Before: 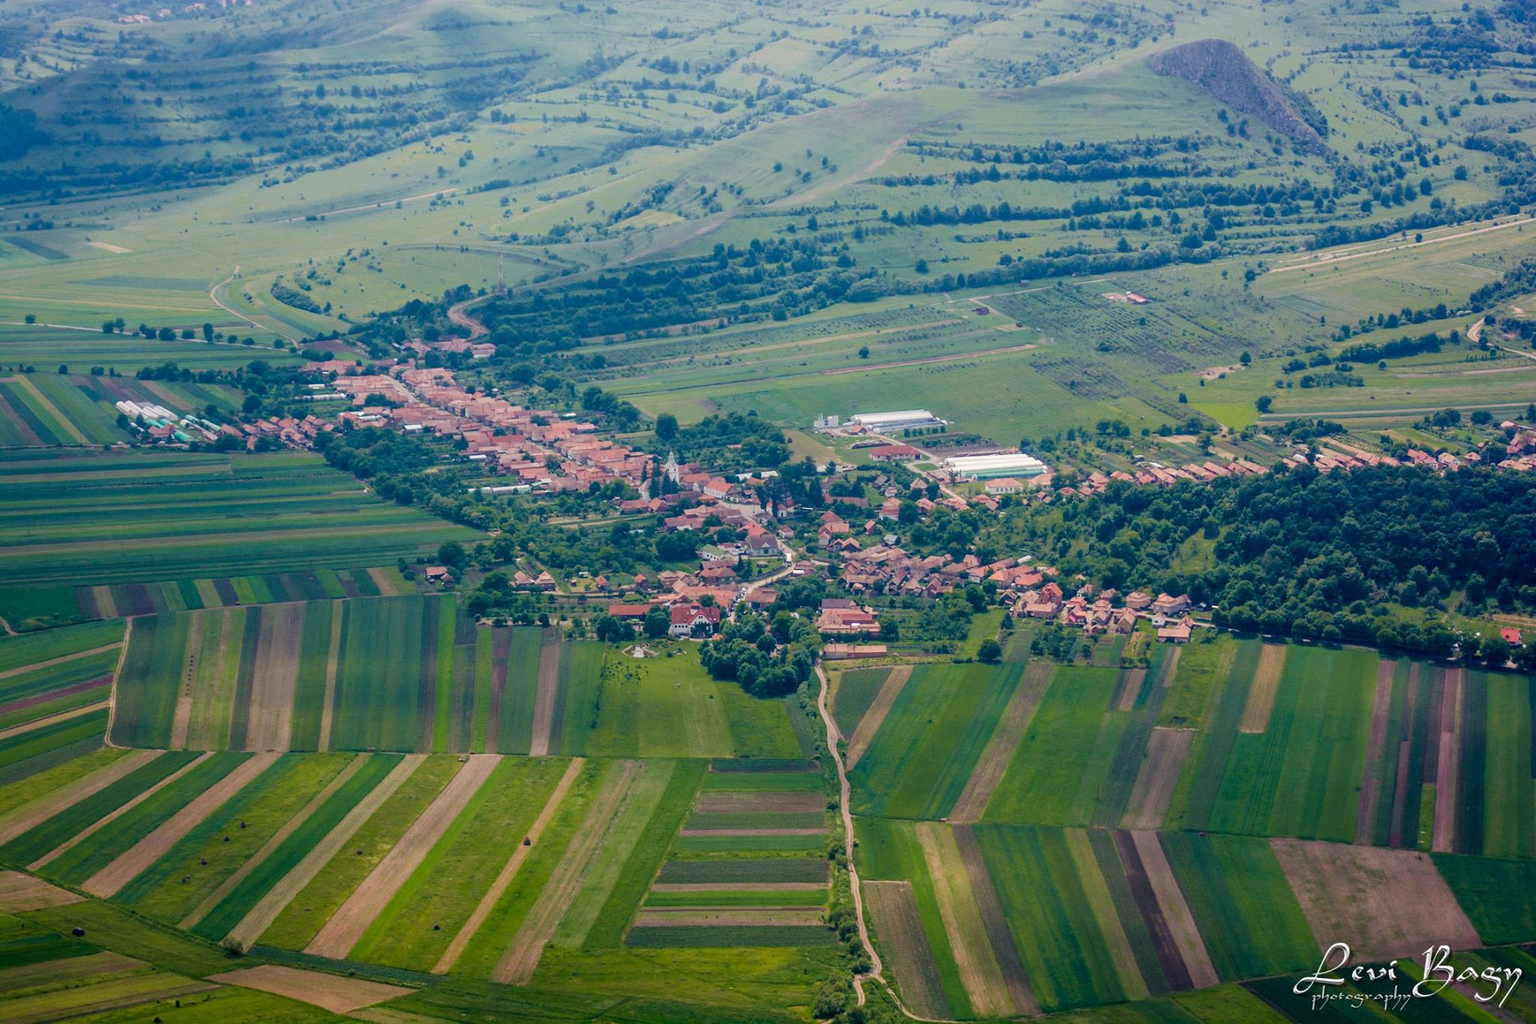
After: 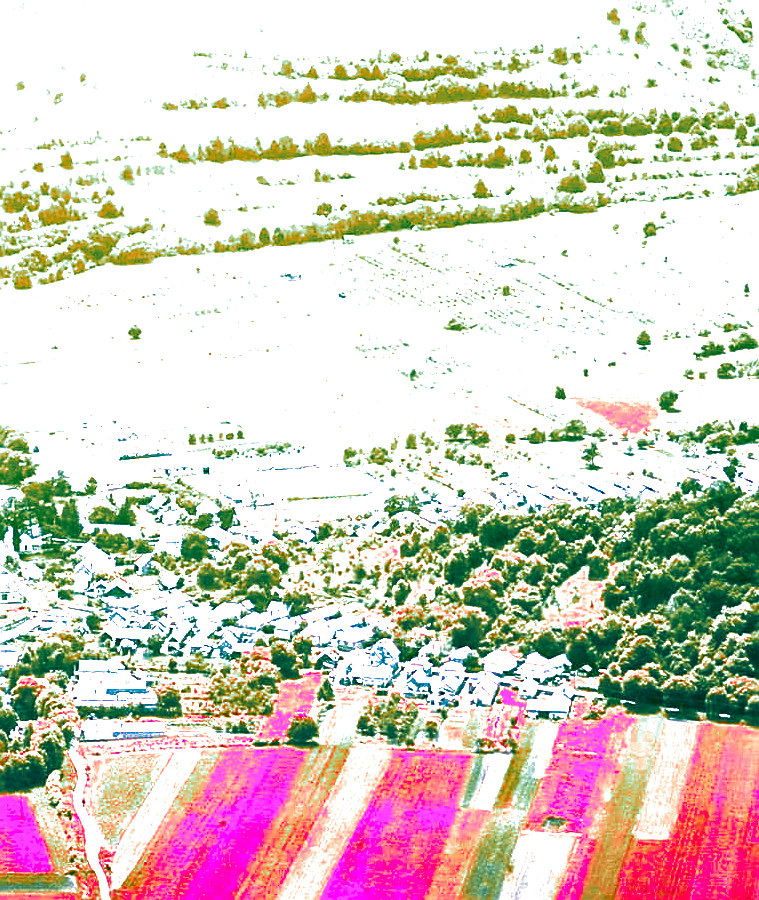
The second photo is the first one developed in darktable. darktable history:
sharpen: on, module defaults
velvia: on, module defaults
crop and rotate: left 49.692%, top 10.153%, right 13.217%, bottom 23.908%
exposure: exposure 0.946 EV, compensate highlight preservation false
color balance rgb: power › luminance 1.229%, power › chroma 0.399%, power › hue 30.71°, perceptual saturation grading › global saturation 19.758%, perceptual brilliance grading › global brilliance 34.648%, perceptual brilliance grading › highlights 50.507%, perceptual brilliance grading › mid-tones 59.052%, perceptual brilliance grading › shadows 34.62%
color zones: curves: ch0 [(0.826, 0.353)]; ch1 [(0.242, 0.647) (0.889, 0.342)]; ch2 [(0.246, 0.089) (0.969, 0.068)]
local contrast: highlights 103%, shadows 100%, detail 119%, midtone range 0.2
